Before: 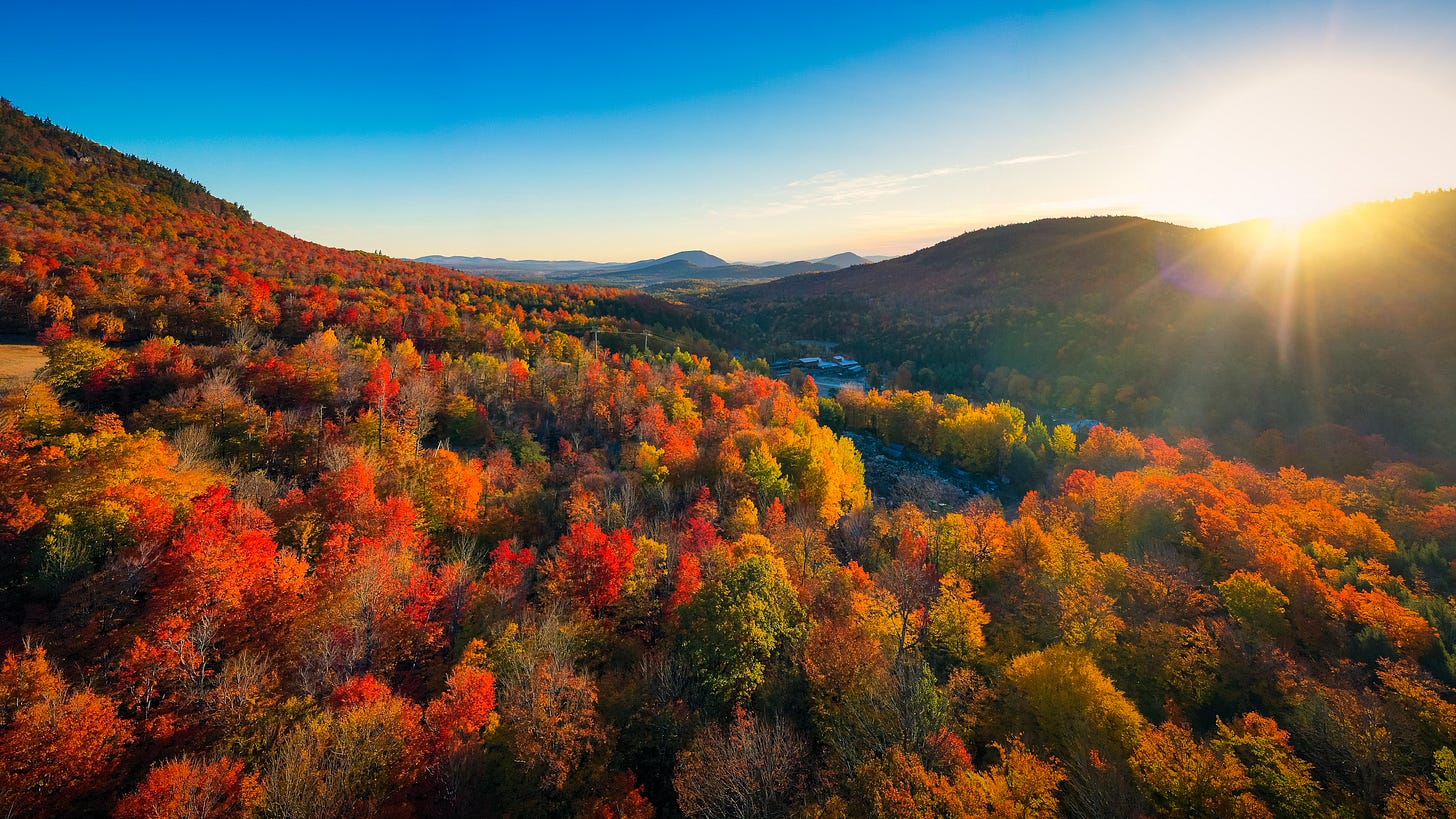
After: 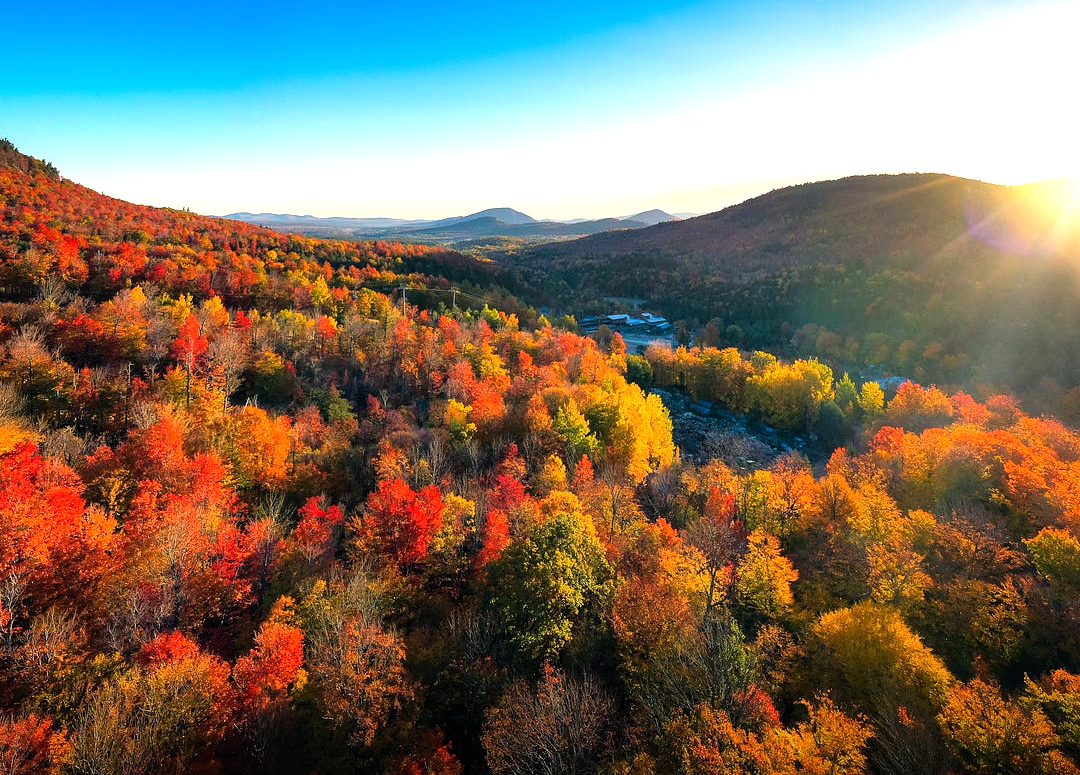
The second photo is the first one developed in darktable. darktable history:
tone equalizer: -8 EV -0.725 EV, -7 EV -0.72 EV, -6 EV -0.633 EV, -5 EV -0.376 EV, -3 EV 0.376 EV, -2 EV 0.6 EV, -1 EV 0.696 EV, +0 EV 0.769 EV
crop and rotate: left 13.197%, top 5.282%, right 12.612%
